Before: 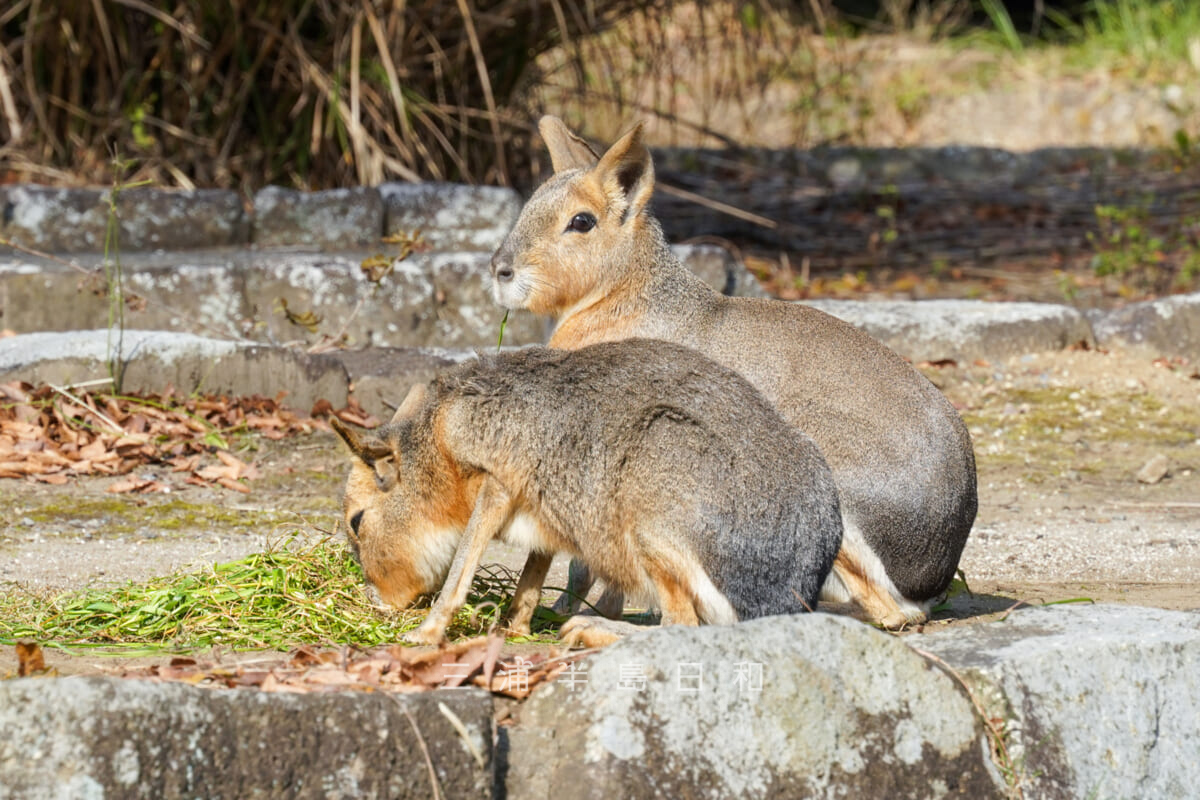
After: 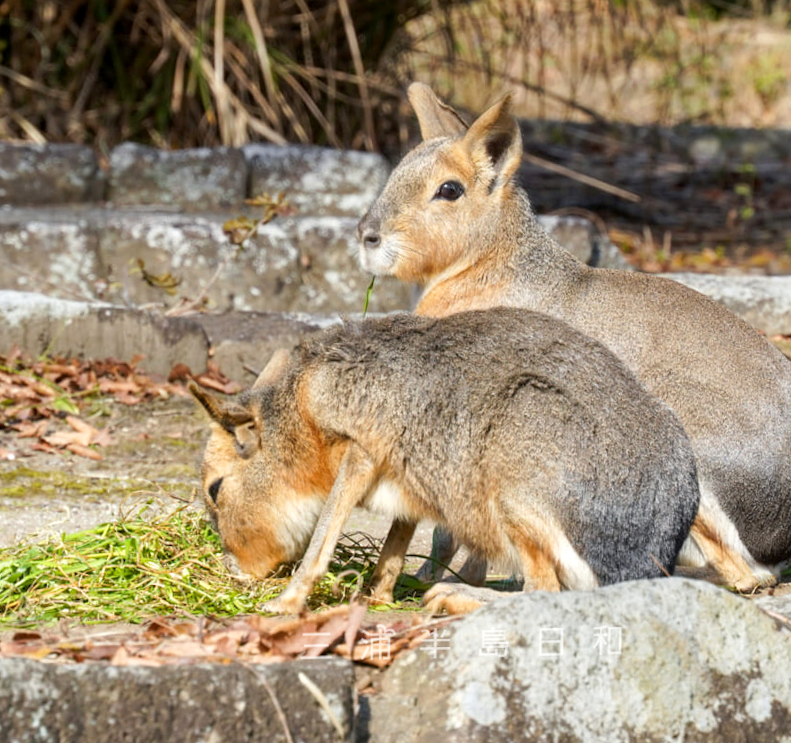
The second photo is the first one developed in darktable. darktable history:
rotate and perspective: rotation 0.679°, lens shift (horizontal) 0.136, crop left 0.009, crop right 0.991, crop top 0.078, crop bottom 0.95
exposure: black level correction 0.002, exposure 0.15 EV, compensate highlight preservation false
crop and rotate: left 14.385%, right 18.948%
